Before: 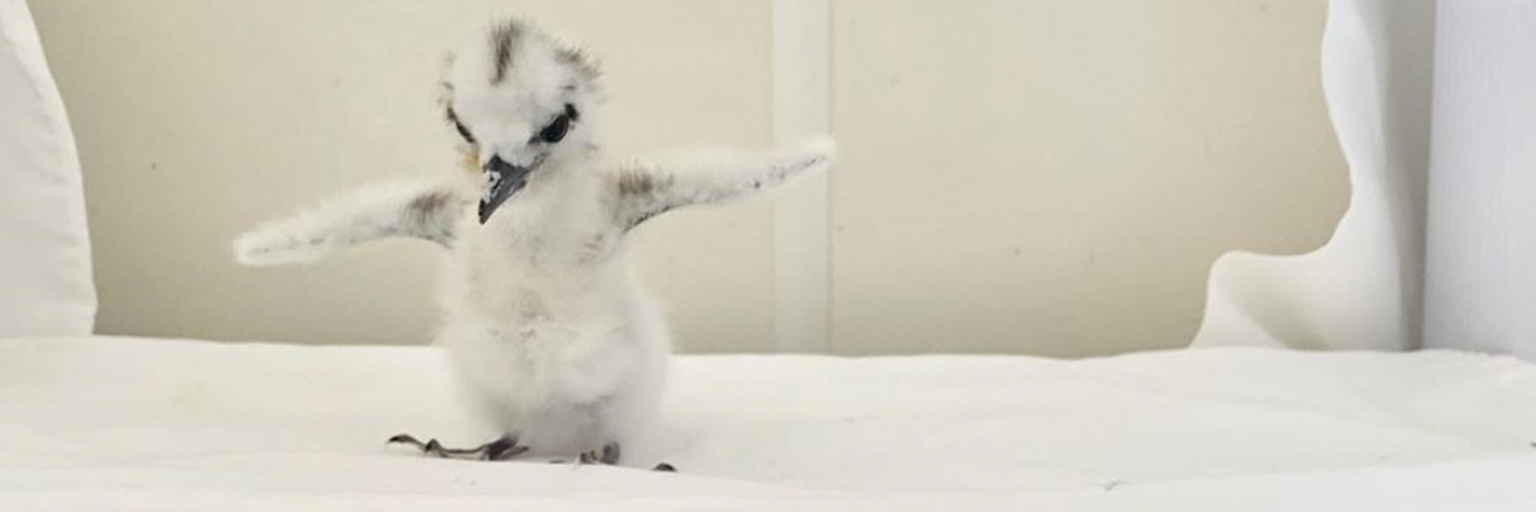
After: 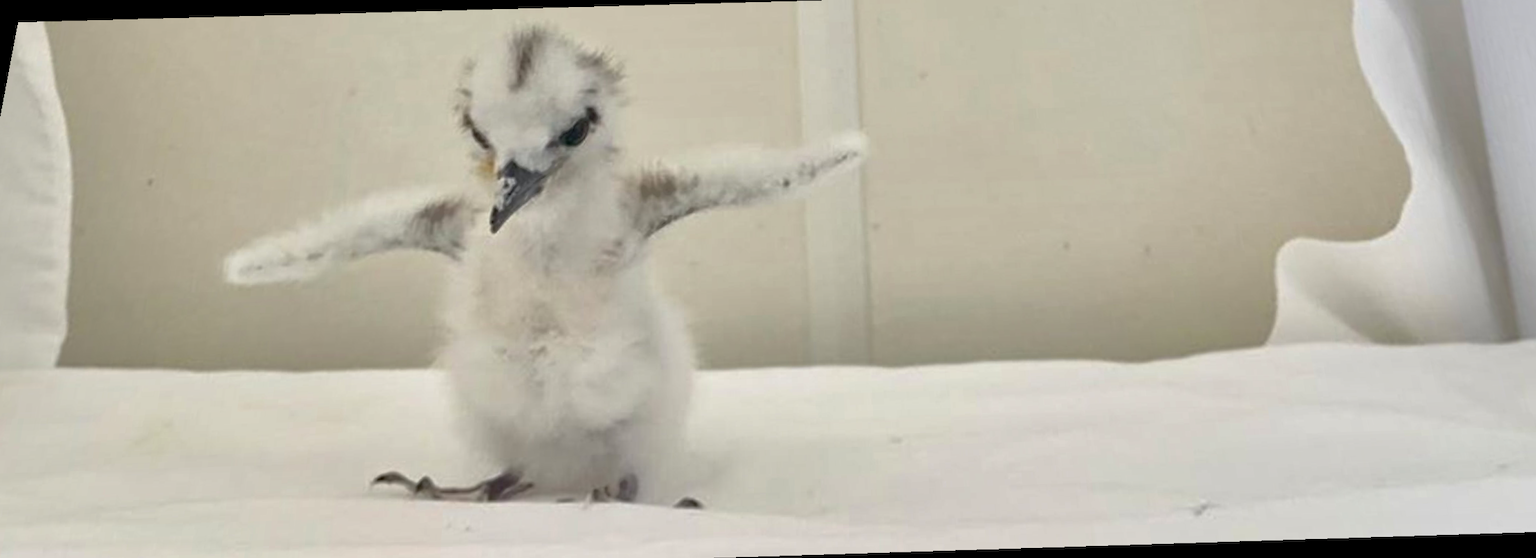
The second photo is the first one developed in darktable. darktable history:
rotate and perspective: rotation -1.68°, lens shift (vertical) -0.146, crop left 0.049, crop right 0.912, crop top 0.032, crop bottom 0.96
shadows and highlights: on, module defaults
tone equalizer: on, module defaults
